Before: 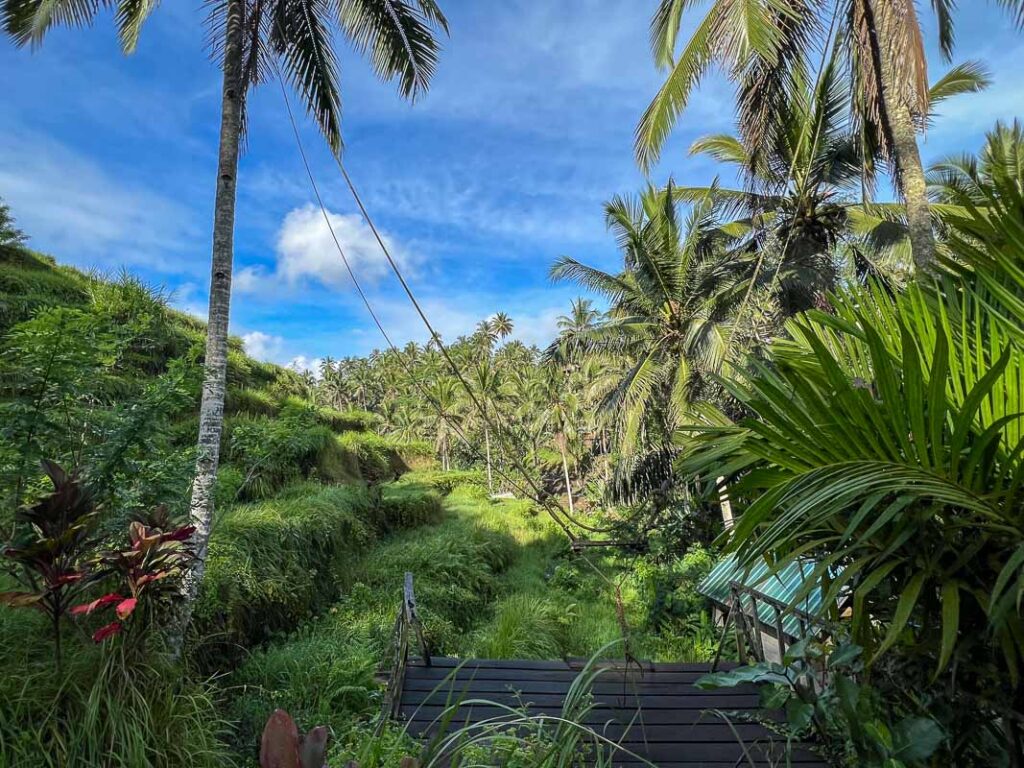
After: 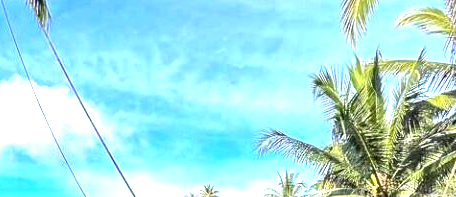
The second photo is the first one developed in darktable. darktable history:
crop: left 28.629%, top 16.791%, right 26.767%, bottom 57.53%
exposure: black level correction 0.001, exposure 1.398 EV, compensate highlight preservation false
